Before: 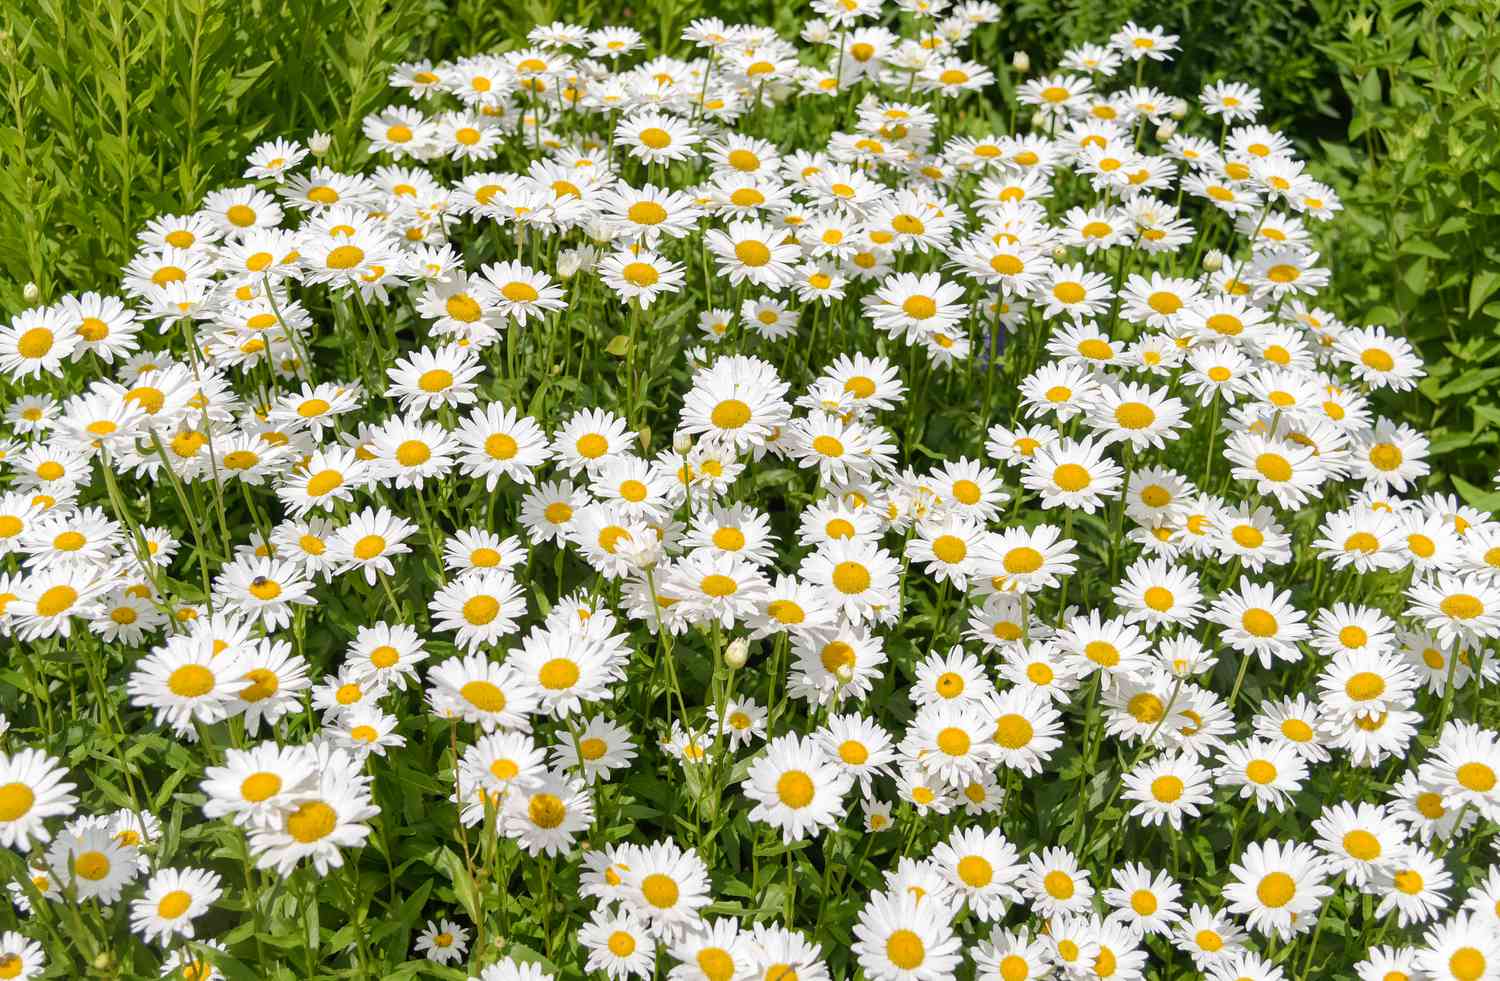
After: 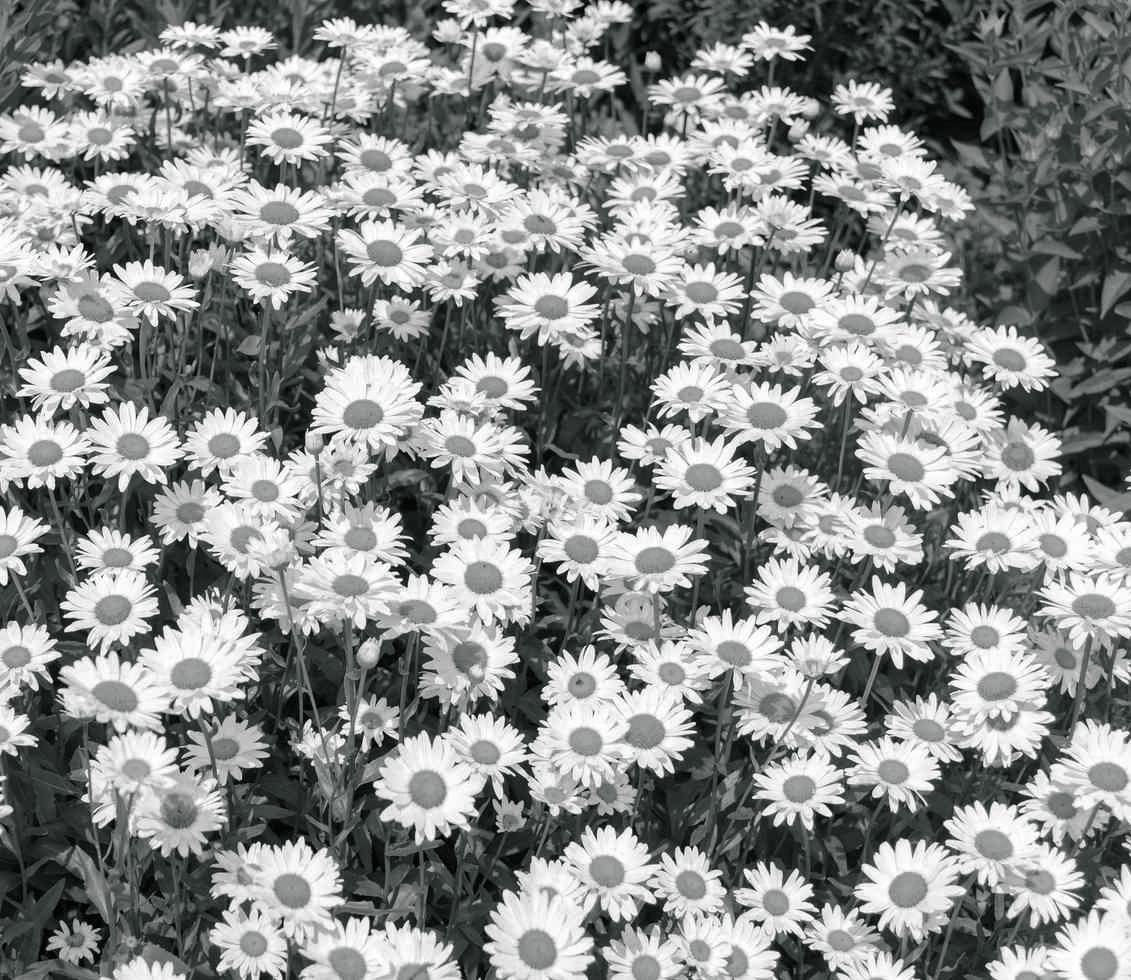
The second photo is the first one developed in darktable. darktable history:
color balance rgb: shadows lift › luminance -7.328%, shadows lift › chroma 2.068%, shadows lift › hue 163.19°, perceptual saturation grading › global saturation 10.375%, global vibrance 20%
color zones: curves: ch1 [(0.235, 0.558) (0.75, 0.5)]; ch2 [(0.25, 0.462) (0.749, 0.457)]
color calibration: output gray [0.253, 0.26, 0.487, 0], illuminant same as pipeline (D50), adaptation none (bypass), x 0.333, y 0.335, temperature 5009.84 K
crop and rotate: left 24.537%
